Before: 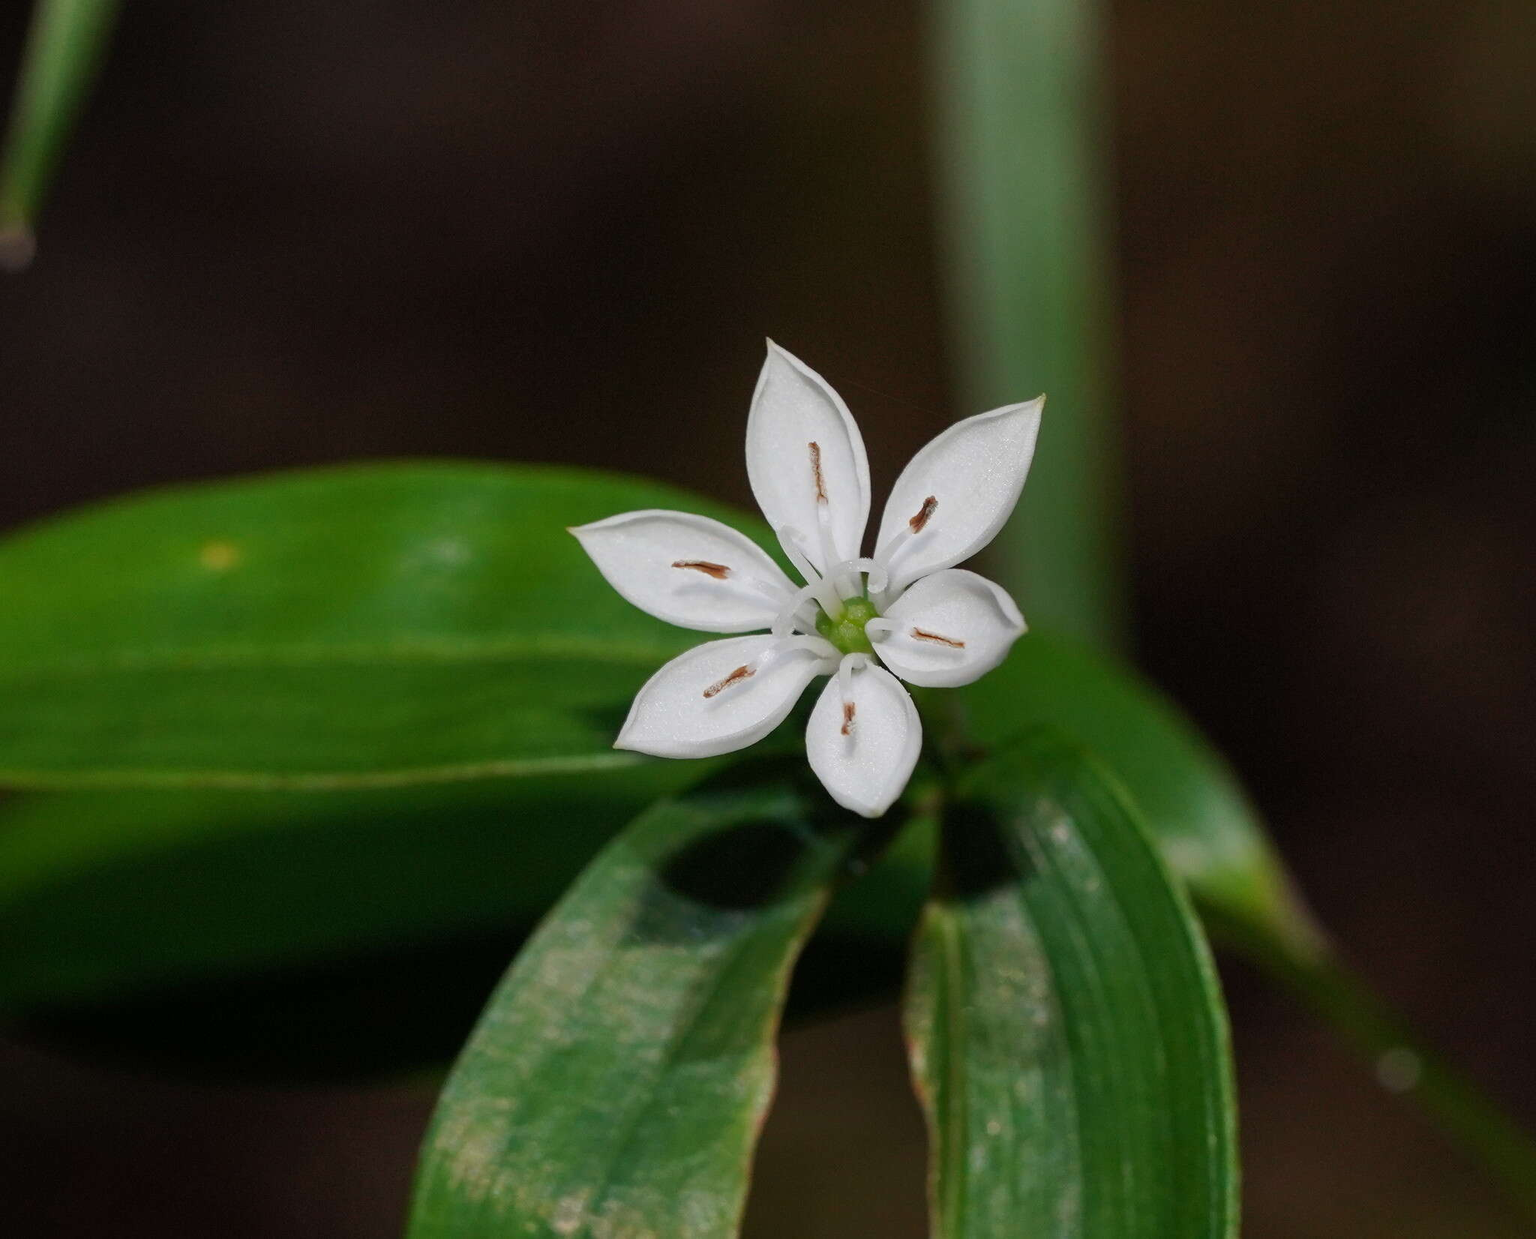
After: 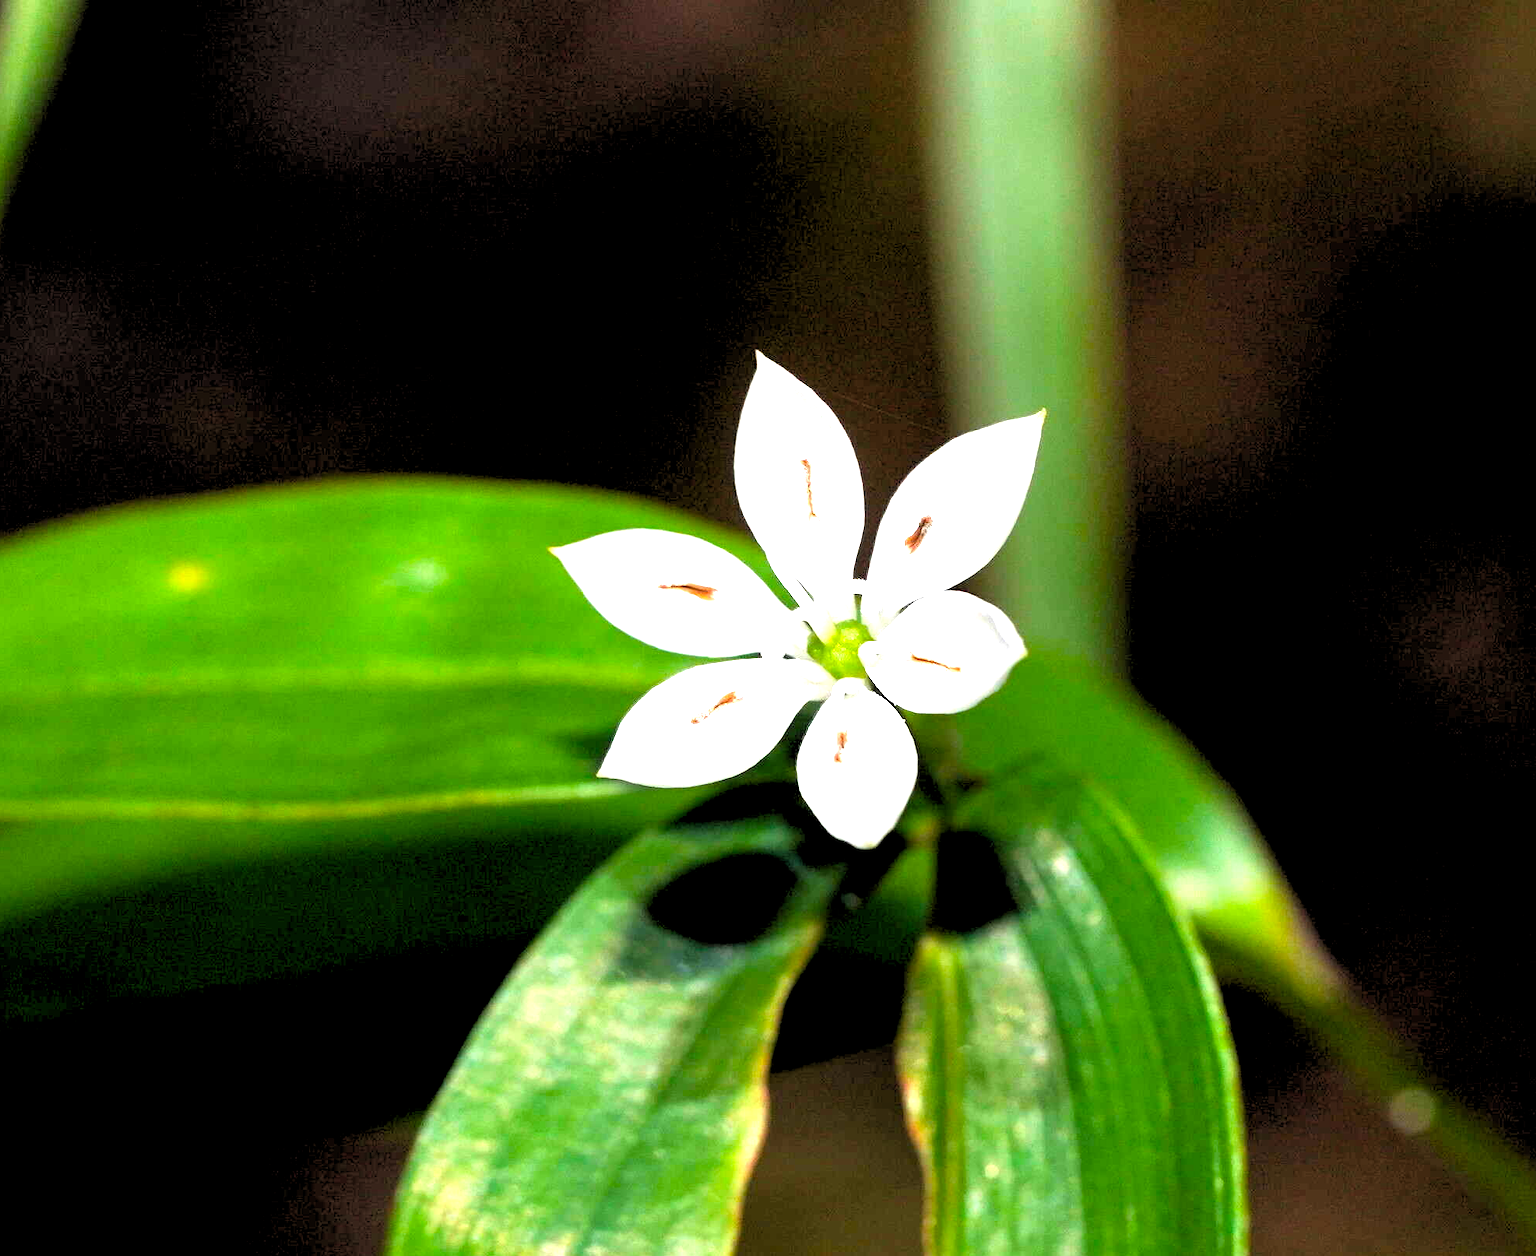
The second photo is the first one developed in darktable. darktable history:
crop and rotate: left 2.536%, right 1.107%, bottom 2.246%
exposure: exposure 2 EV, compensate exposure bias true, compensate highlight preservation false
color balance rgb: perceptual saturation grading › global saturation 20%, global vibrance 20%
rgb levels: levels [[0.034, 0.472, 0.904], [0, 0.5, 1], [0, 0.5, 1]]
